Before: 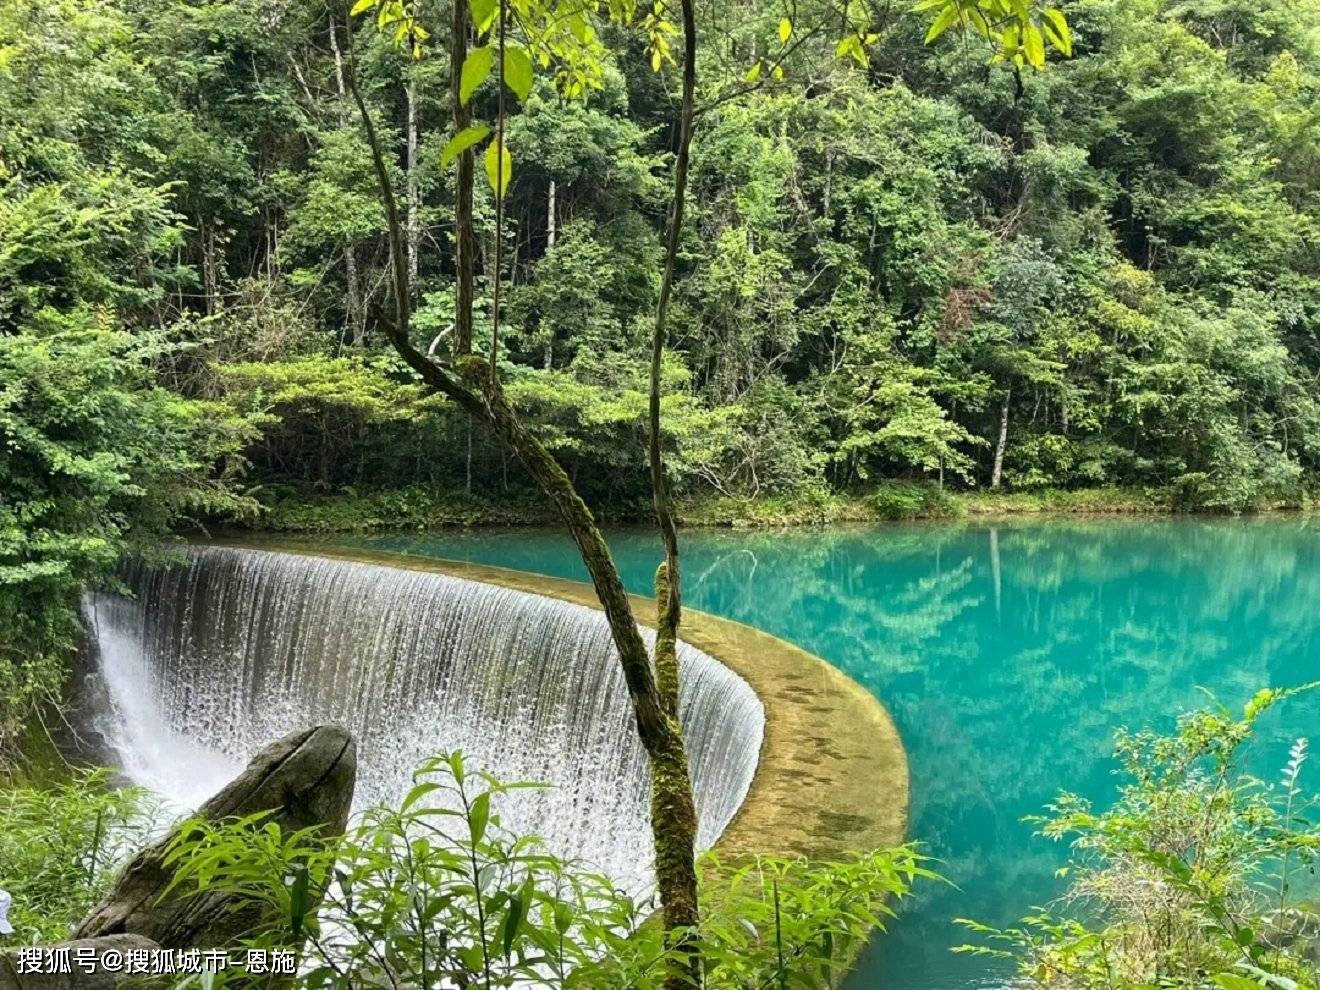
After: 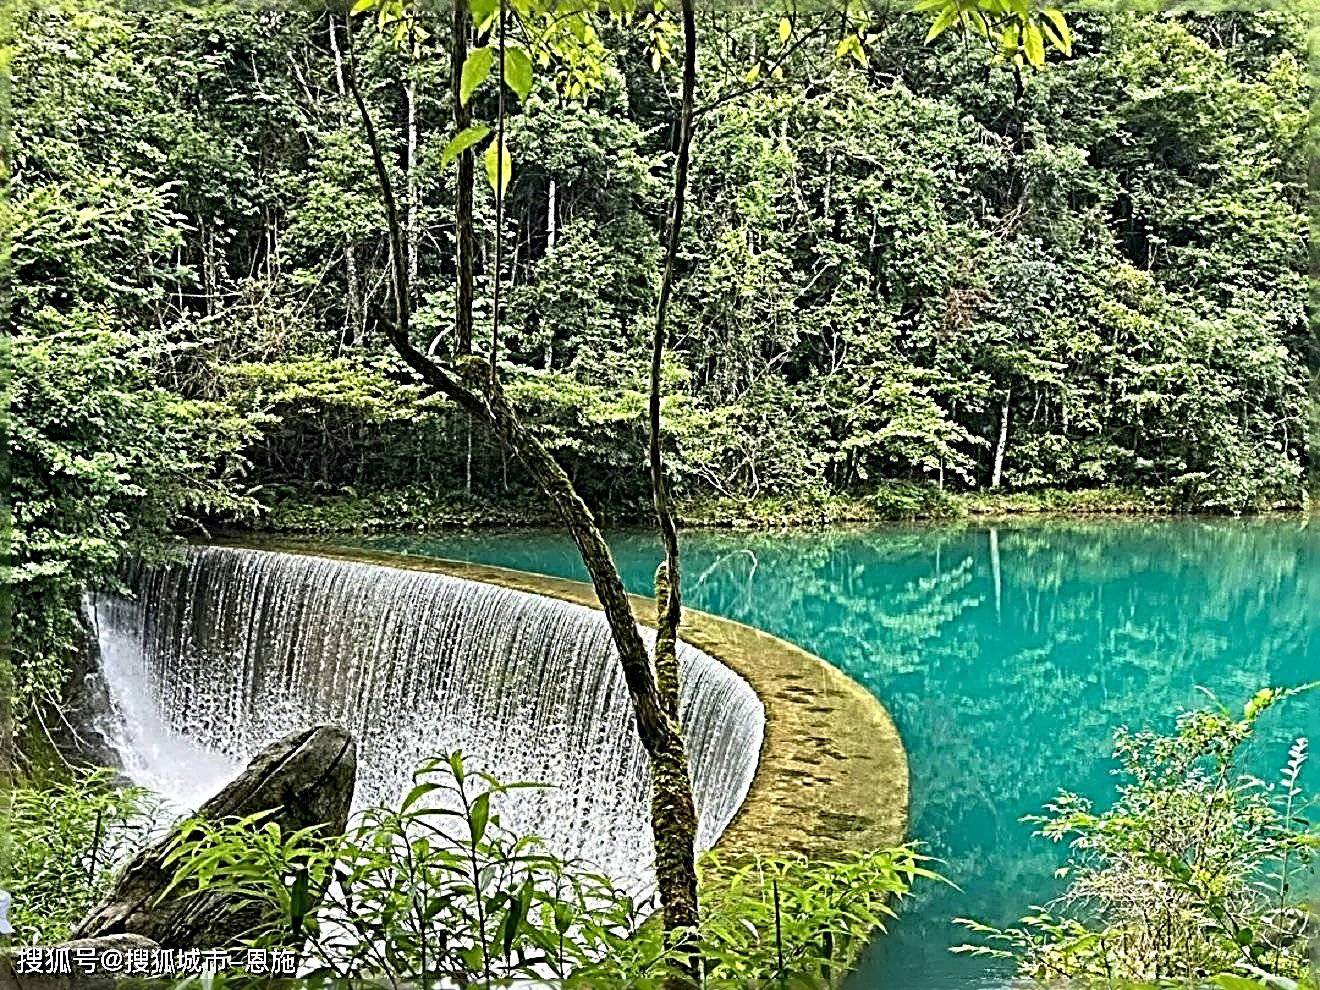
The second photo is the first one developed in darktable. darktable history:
sharpen: radius 4.02, amount 1.997
